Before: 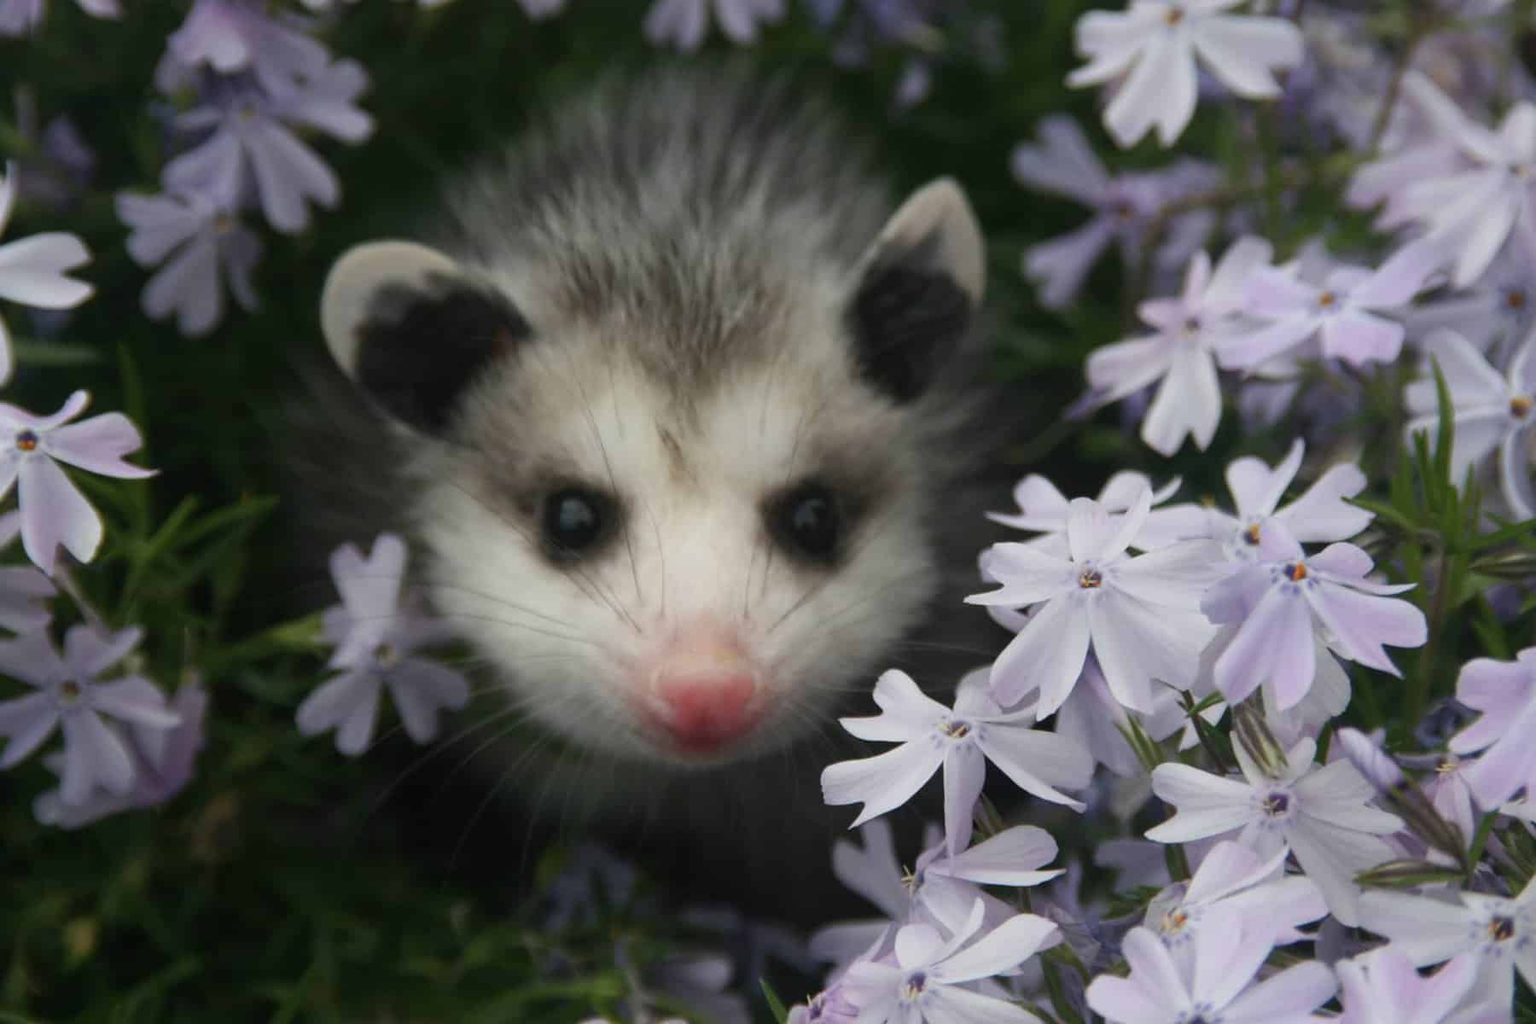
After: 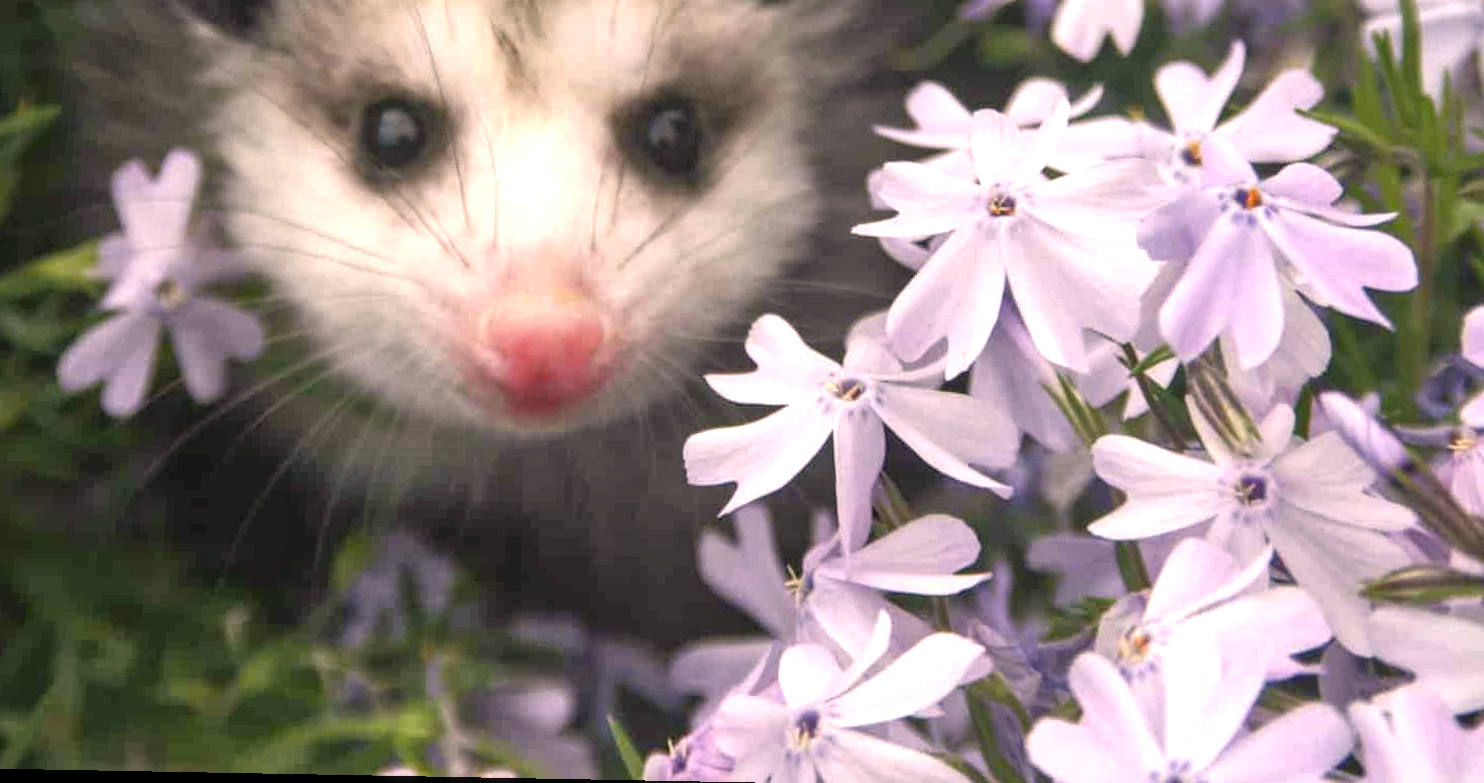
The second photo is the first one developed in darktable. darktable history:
local contrast: detail 130%
crop and rotate: left 17.299%, top 35.115%, right 7.015%, bottom 1.024%
tone equalizer: -8 EV 1 EV, -7 EV 1 EV, -6 EV 1 EV, -5 EV 1 EV, -4 EV 1 EV, -3 EV 0.75 EV, -2 EV 0.5 EV, -1 EV 0.25 EV
color correction: highlights a* 11.96, highlights b* 11.58
white balance: red 0.974, blue 1.044
exposure: black level correction 0, exposure 0.9 EV, compensate highlight preservation false
rotate and perspective: rotation 0.128°, lens shift (vertical) -0.181, lens shift (horizontal) -0.044, shear 0.001, automatic cropping off
vignetting: fall-off start 100%, brightness -0.282, width/height ratio 1.31
